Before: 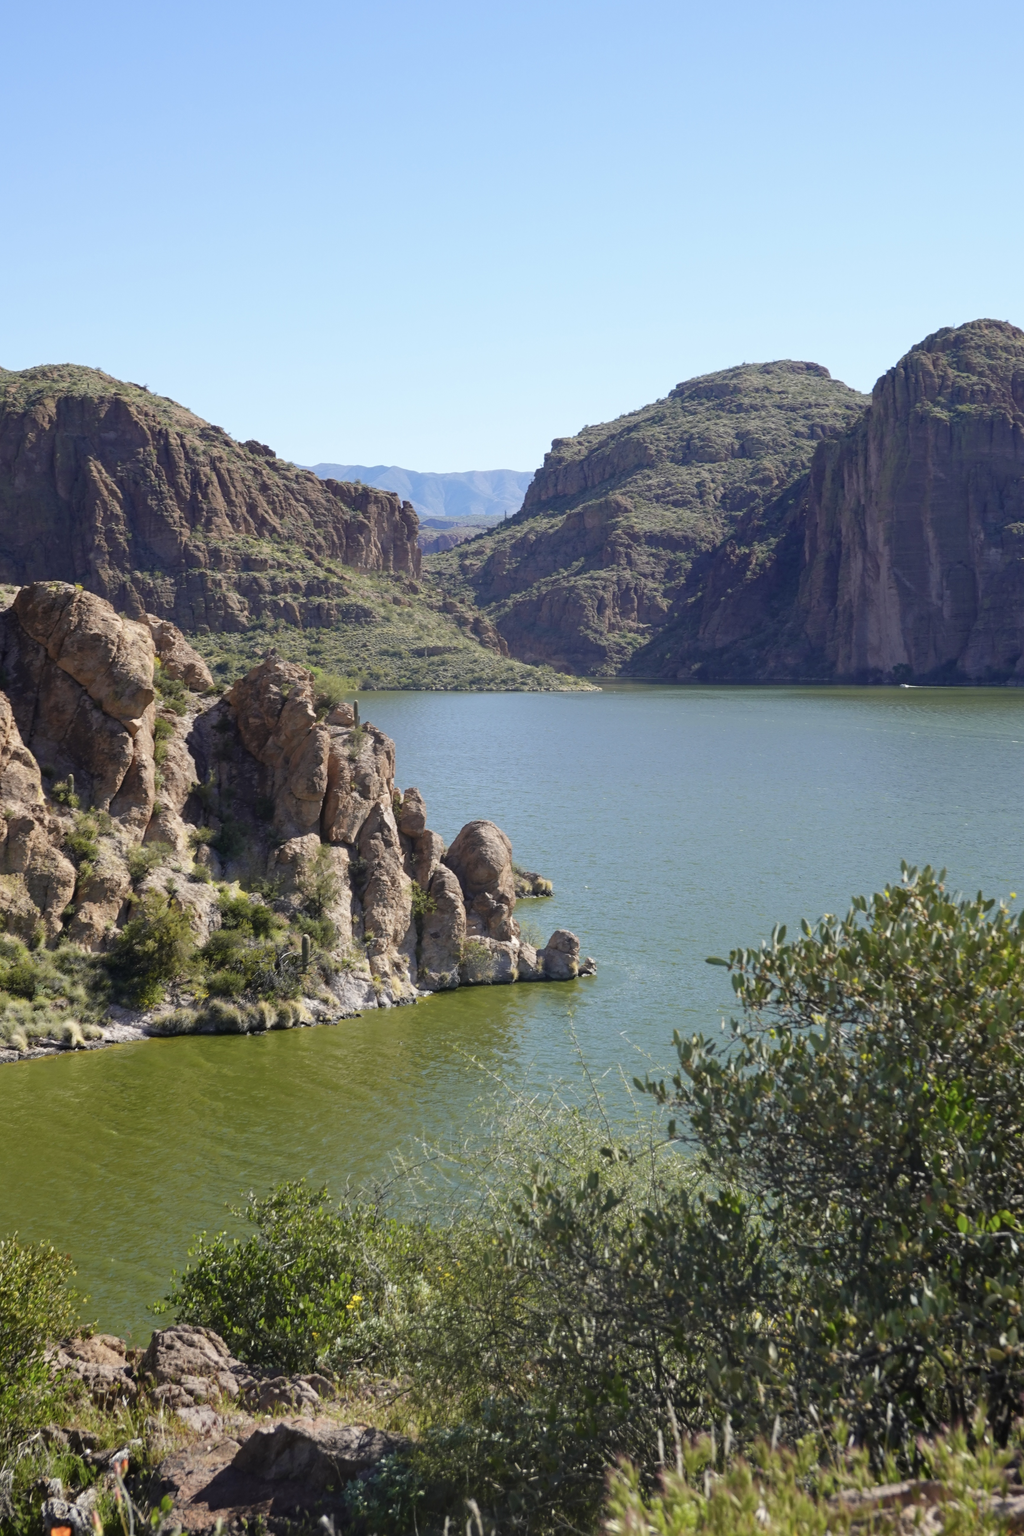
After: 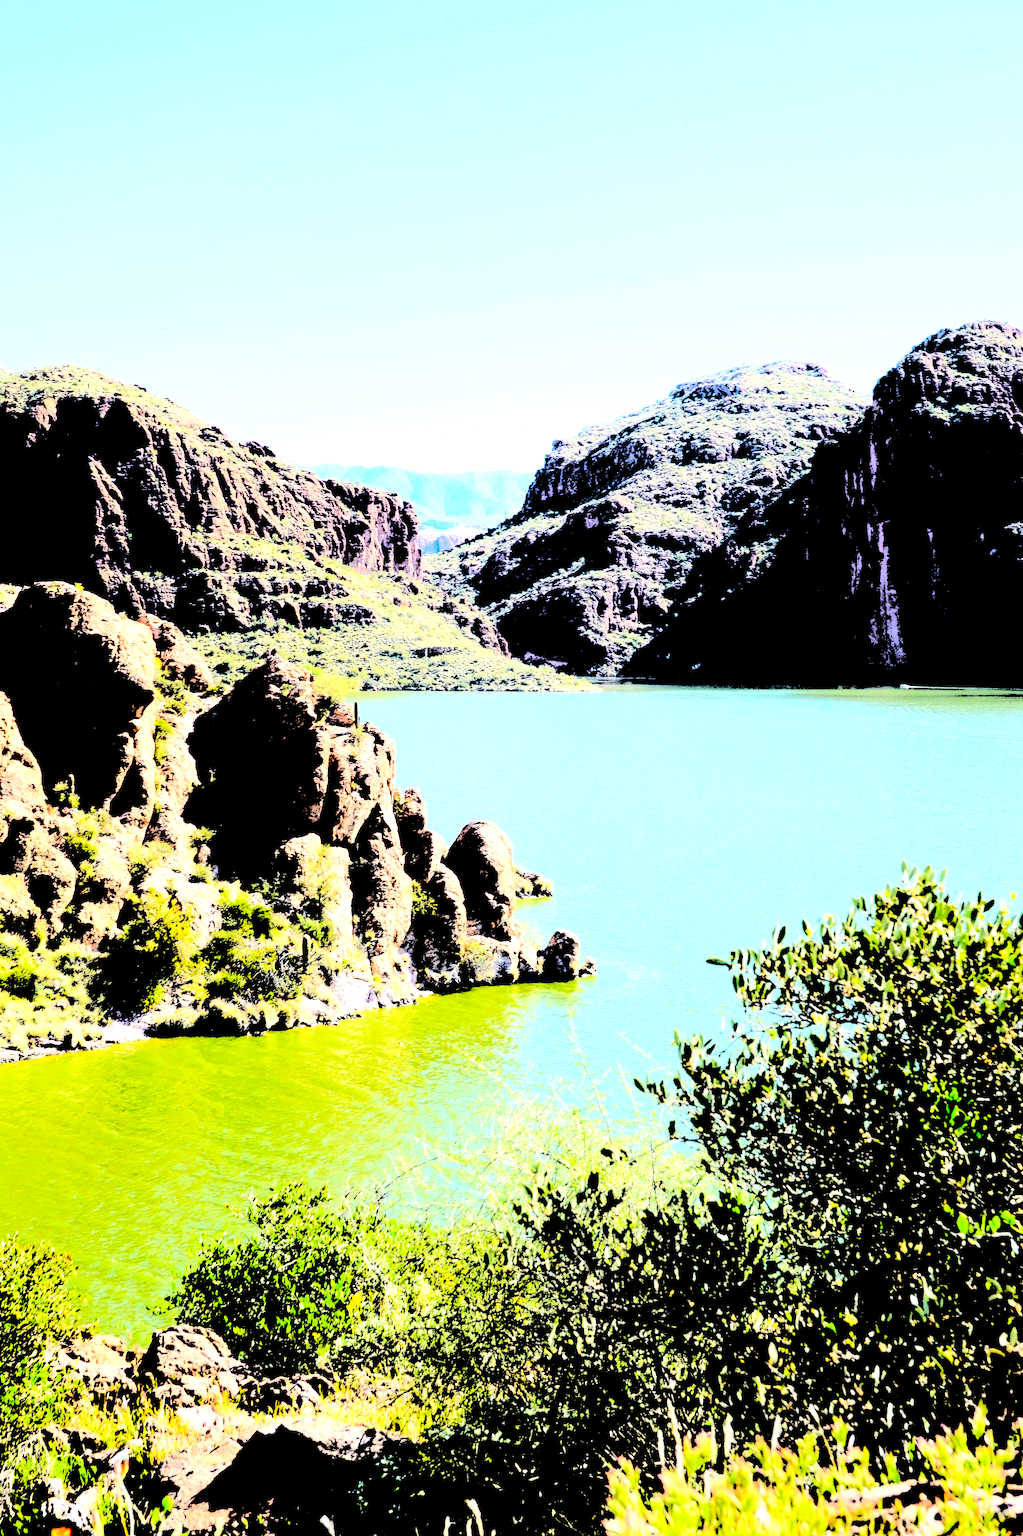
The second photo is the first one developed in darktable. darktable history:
levels: levels [0.246, 0.256, 0.506]
contrast brightness saturation: contrast 0.068, brightness -0.146, saturation 0.119
